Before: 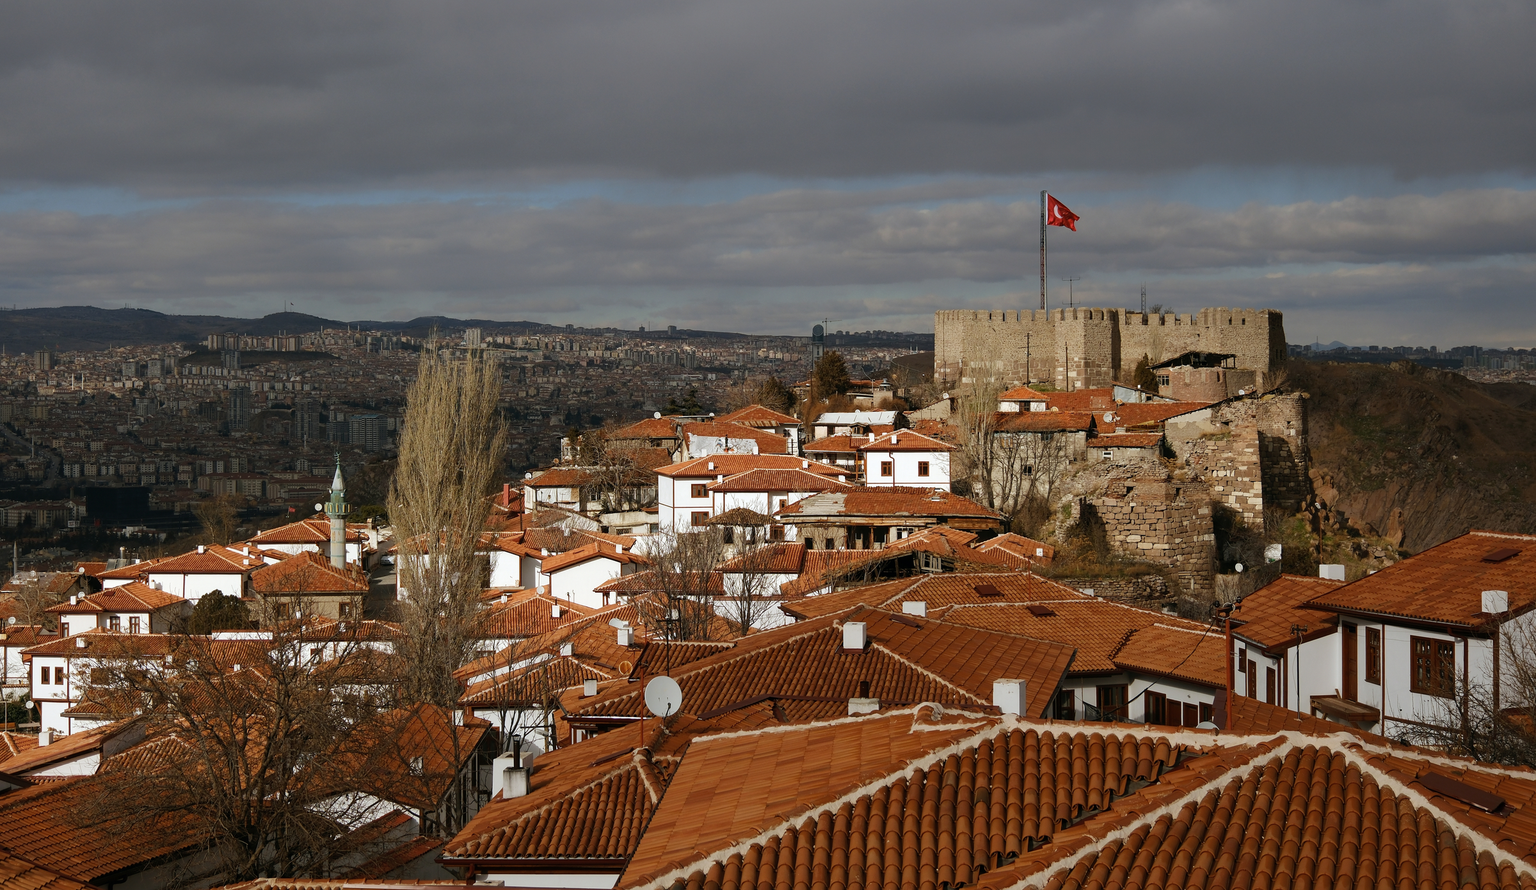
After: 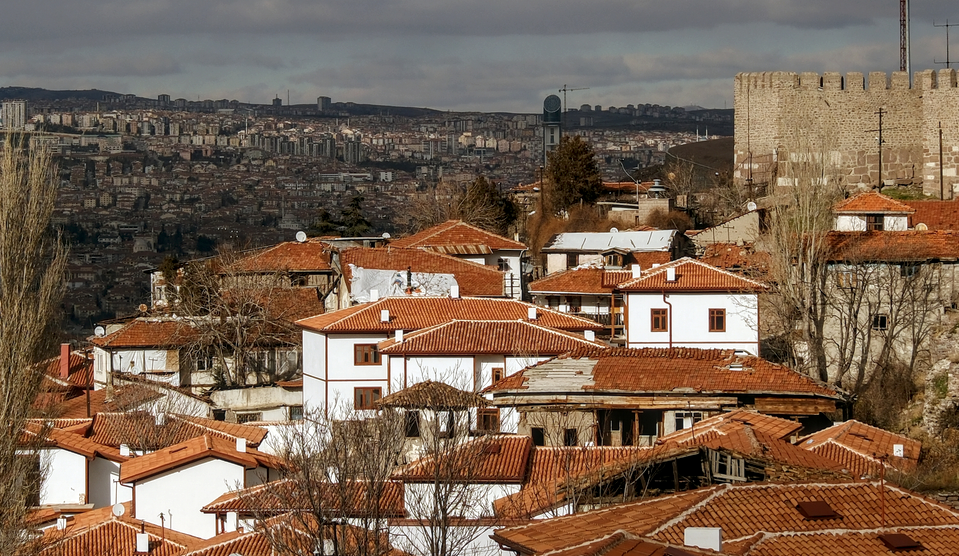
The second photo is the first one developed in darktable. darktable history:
local contrast: on, module defaults
crop: left 30.269%, top 29.677%, right 29.74%, bottom 30.281%
